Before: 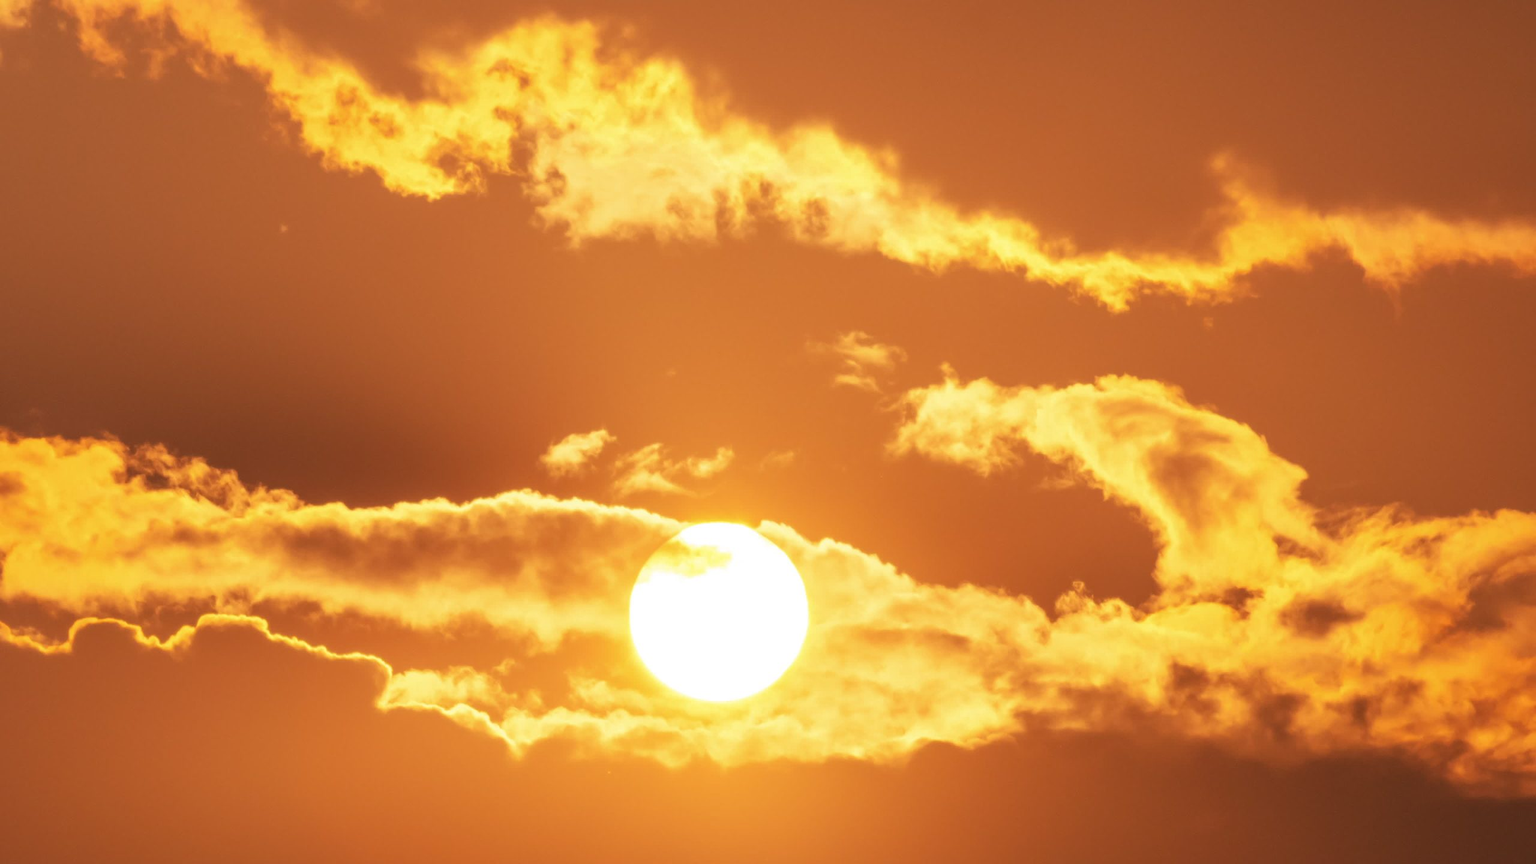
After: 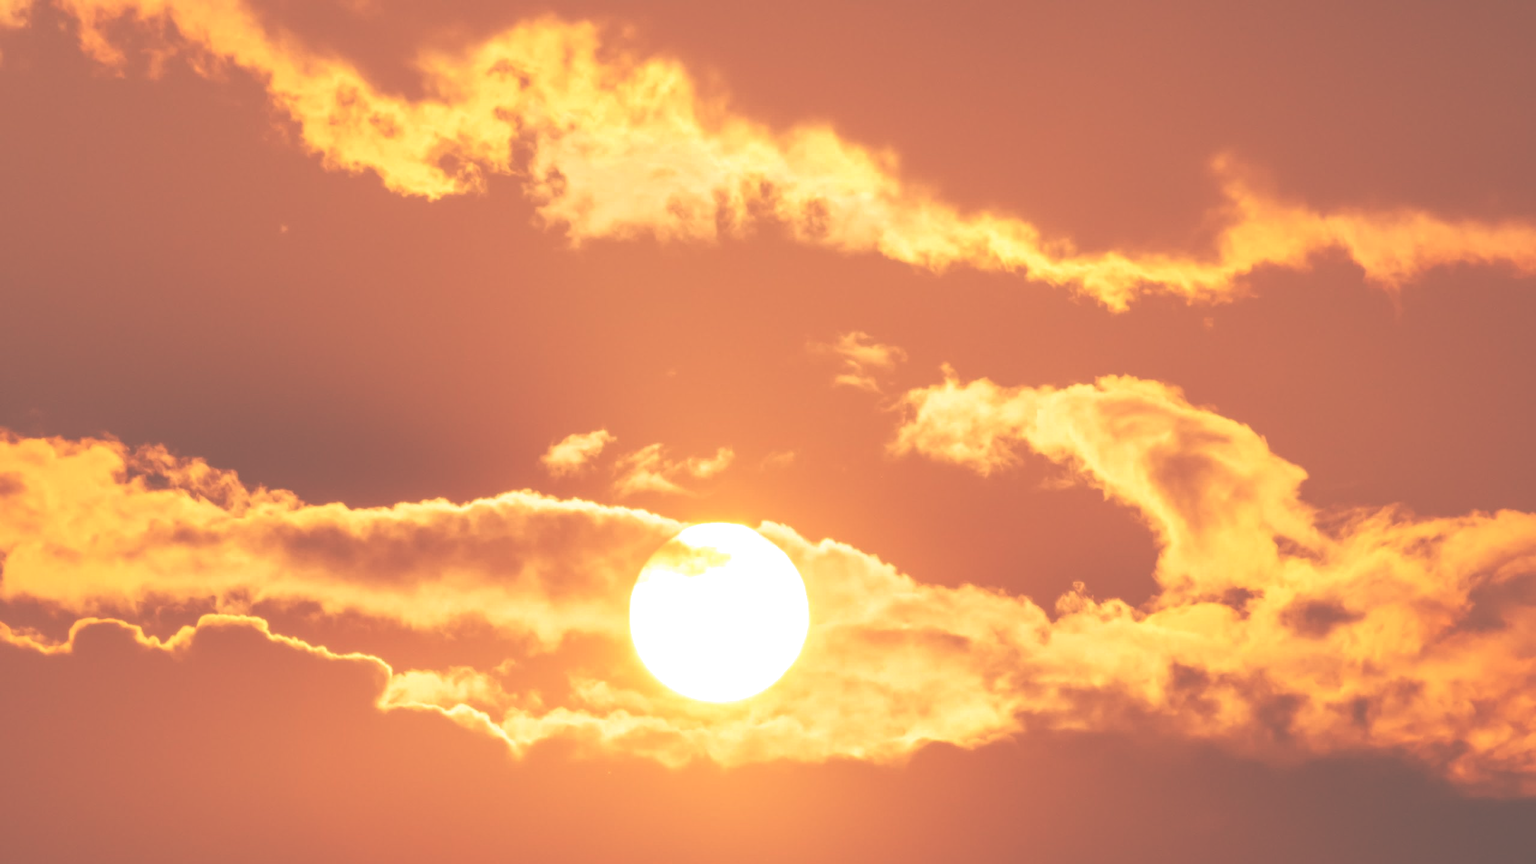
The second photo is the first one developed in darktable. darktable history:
white balance: red 1.066, blue 1.119
exposure: black level correction -0.087, compensate highlight preservation false
haze removal: compatibility mode true, adaptive false
